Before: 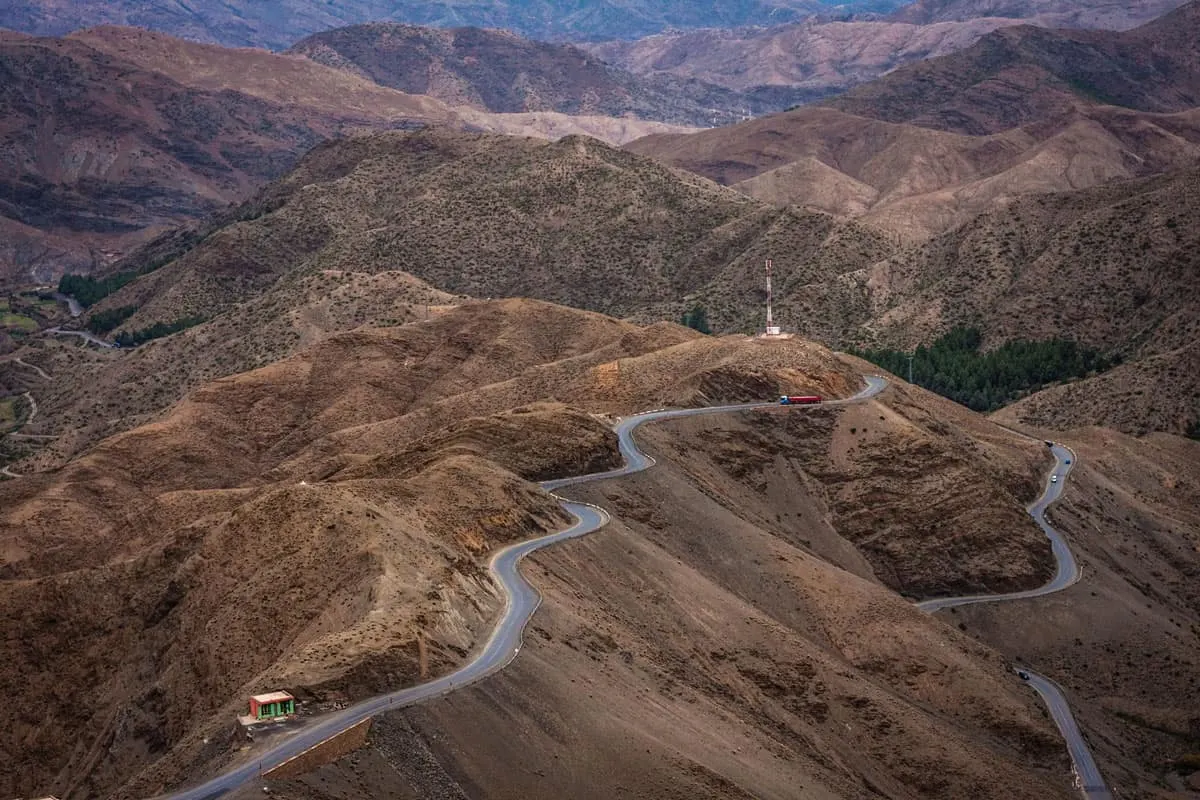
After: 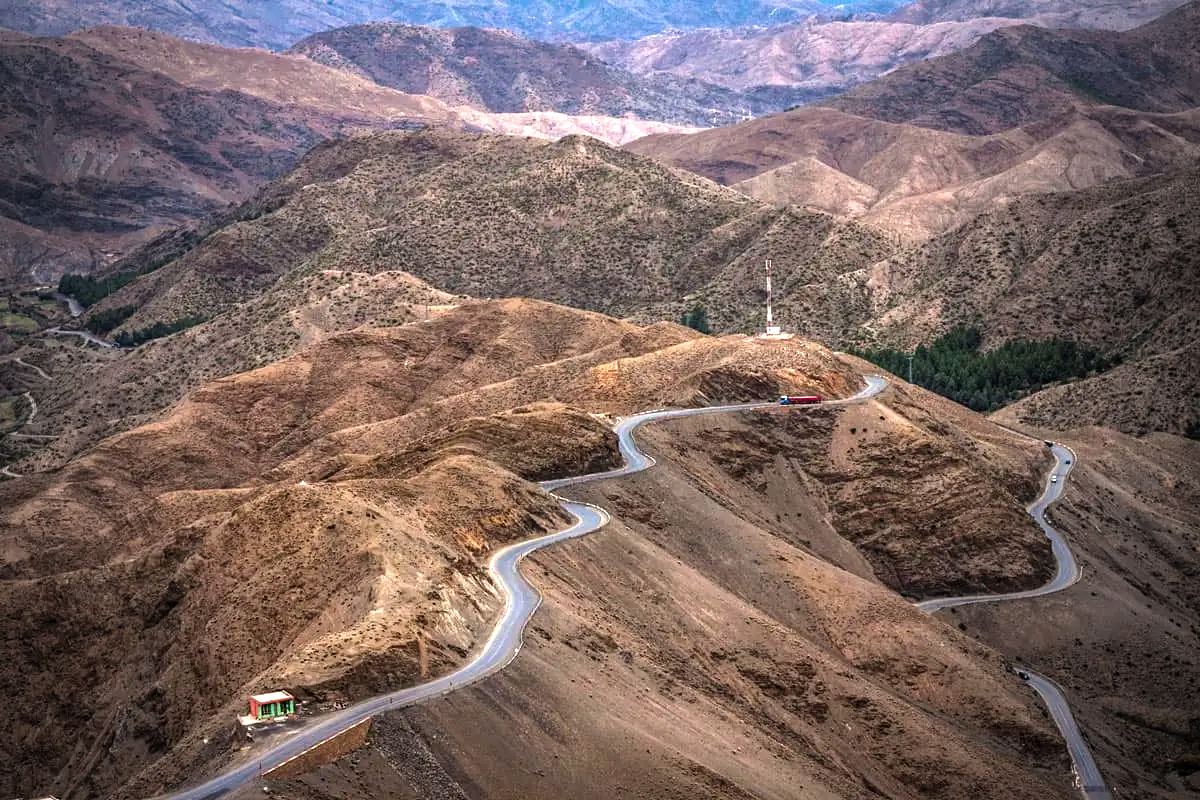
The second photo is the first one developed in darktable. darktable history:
levels: levels [0.012, 0.367, 0.697]
vignetting: fall-off start 96.31%, fall-off radius 100.35%, width/height ratio 0.611
